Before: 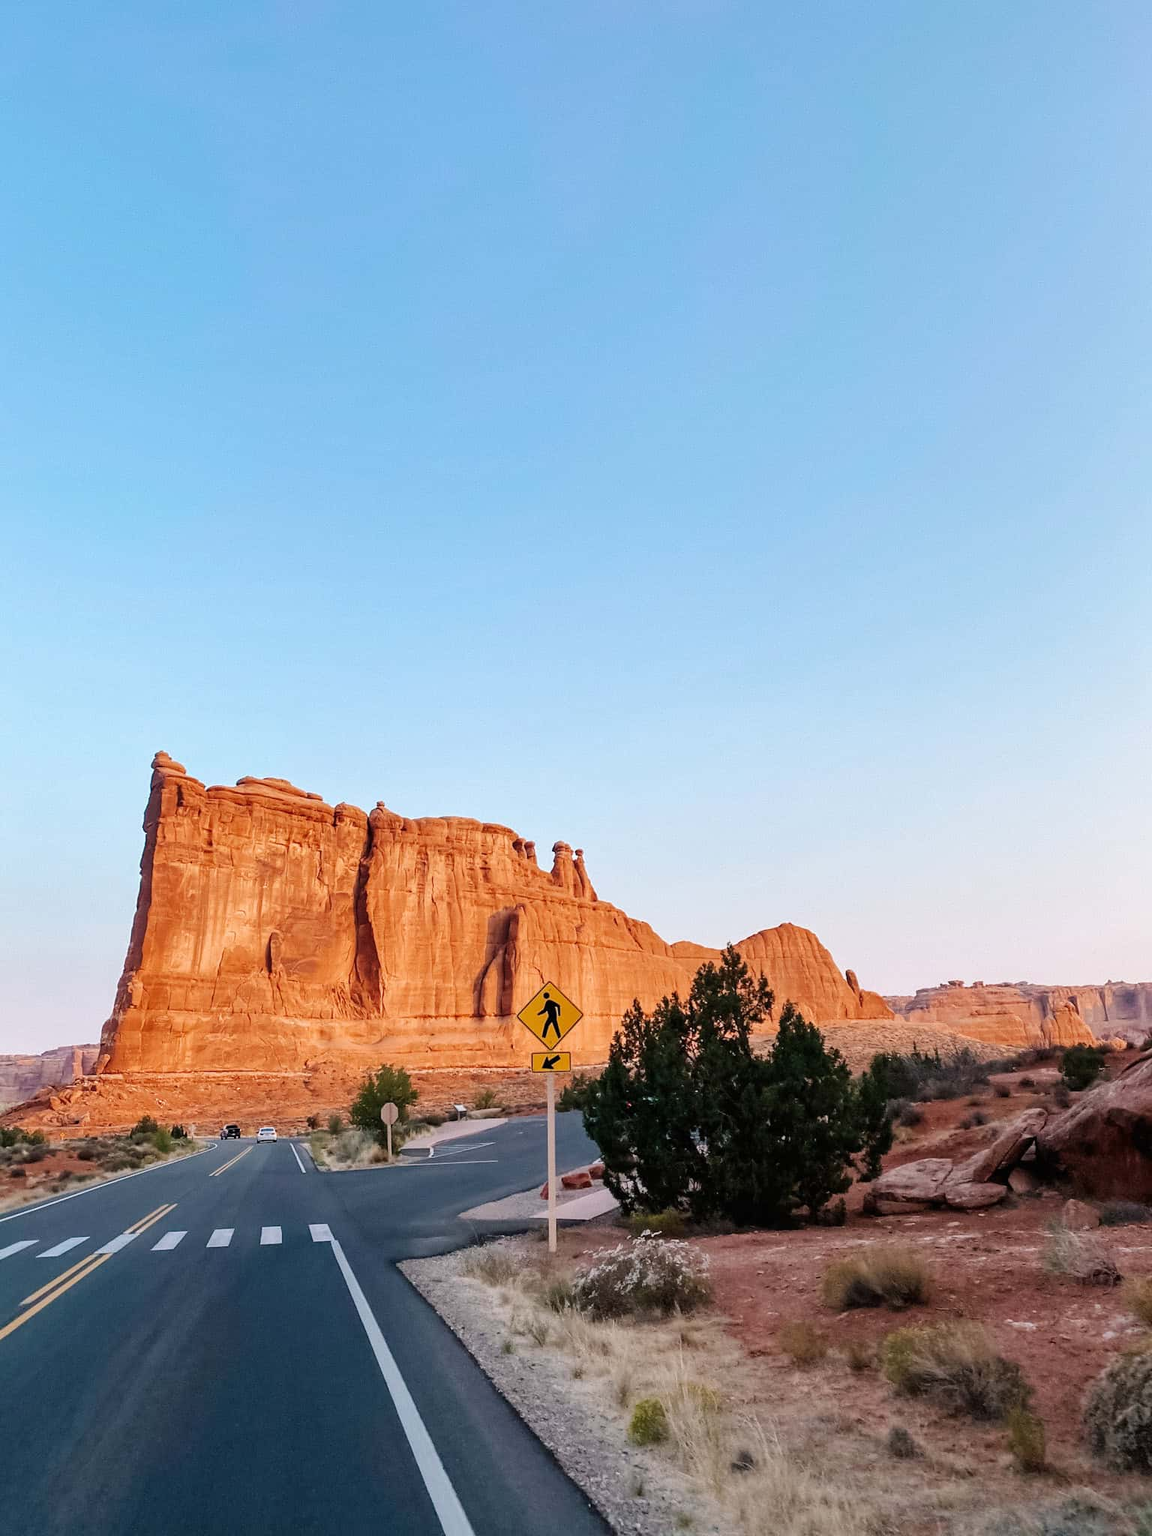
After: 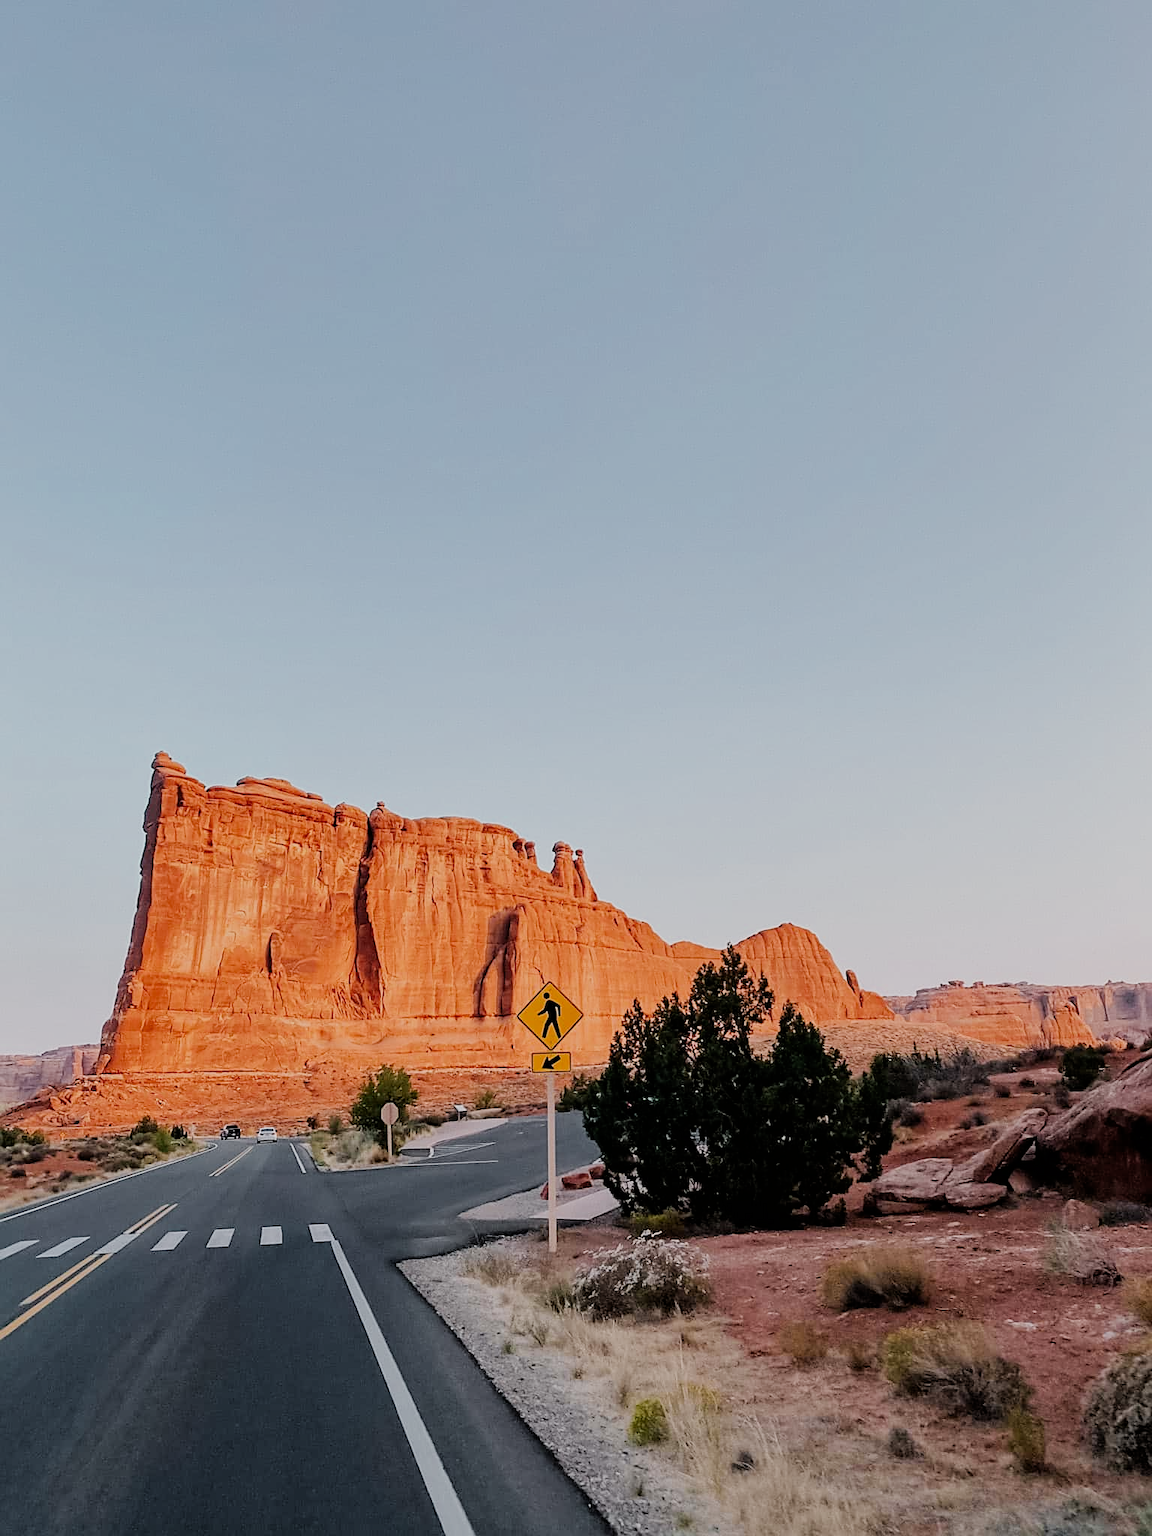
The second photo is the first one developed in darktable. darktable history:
sharpen: on, module defaults
filmic rgb: black relative exposure -7.31 EV, white relative exposure 5.09 EV, hardness 3.21
color zones: curves: ch1 [(0.25, 0.61) (0.75, 0.248)]
